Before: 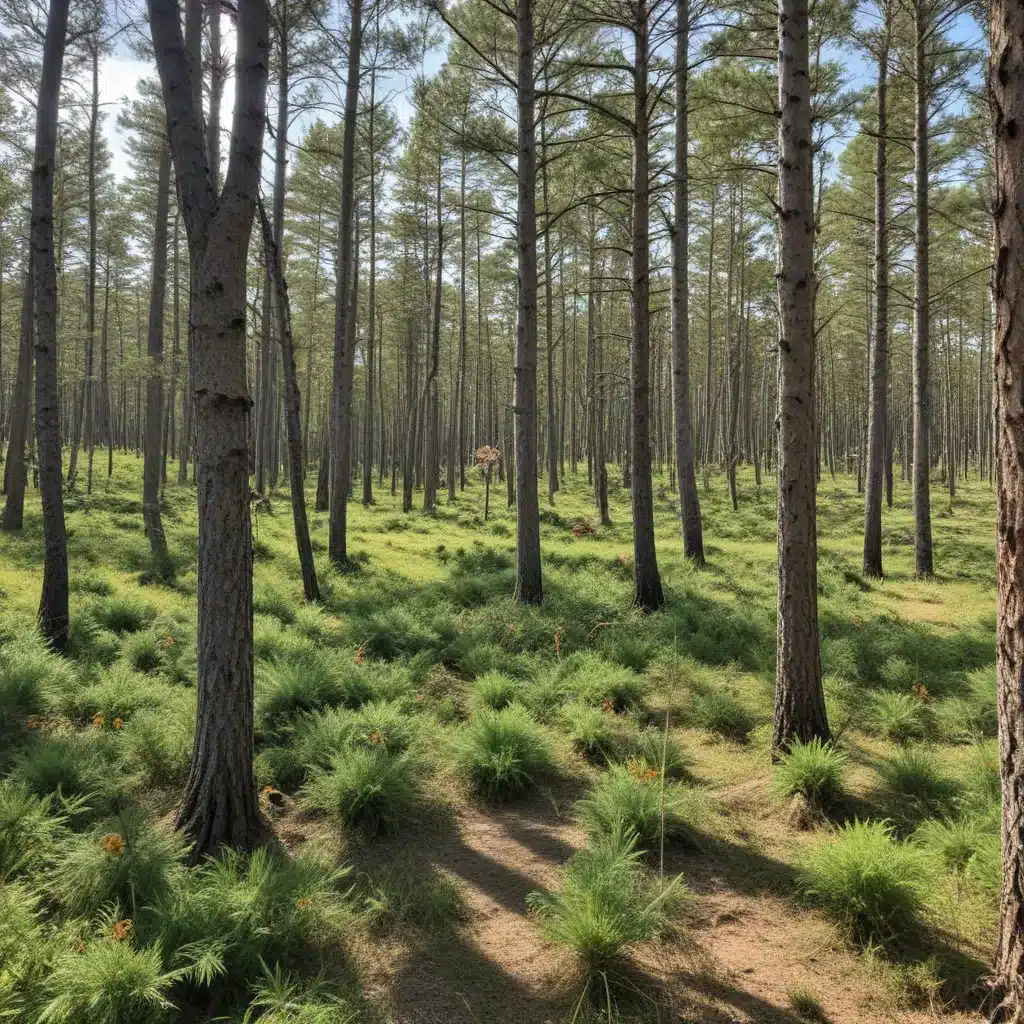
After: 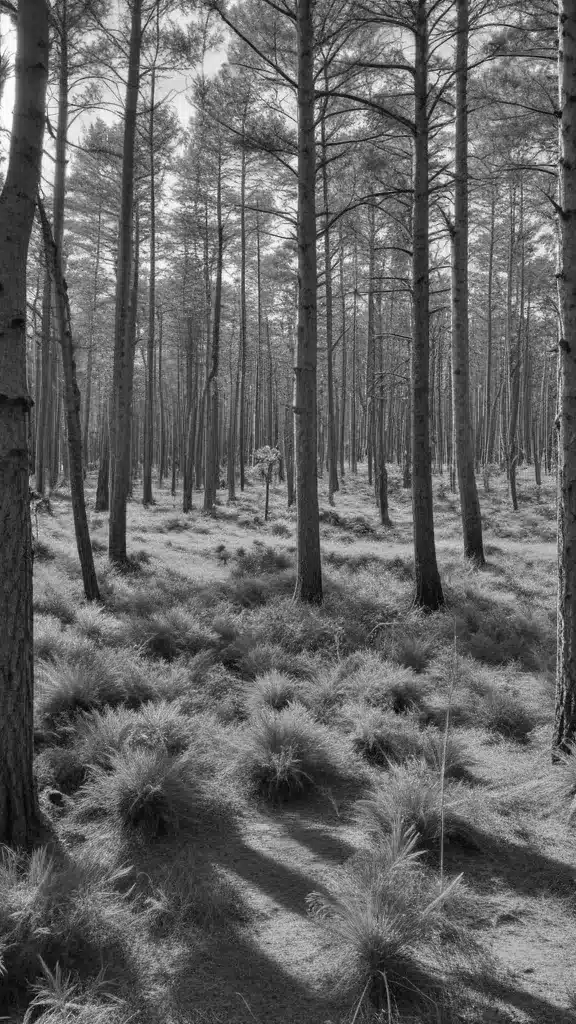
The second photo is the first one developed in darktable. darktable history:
crop: left 21.496%, right 22.254%
monochrome: a -11.7, b 1.62, size 0.5, highlights 0.38
